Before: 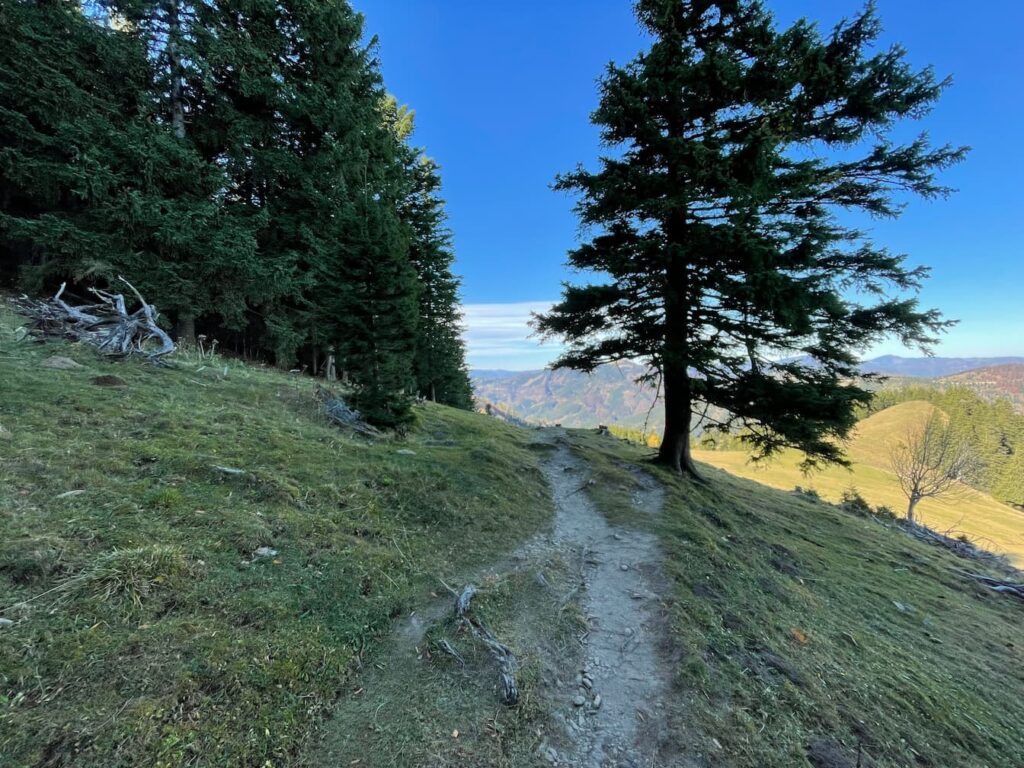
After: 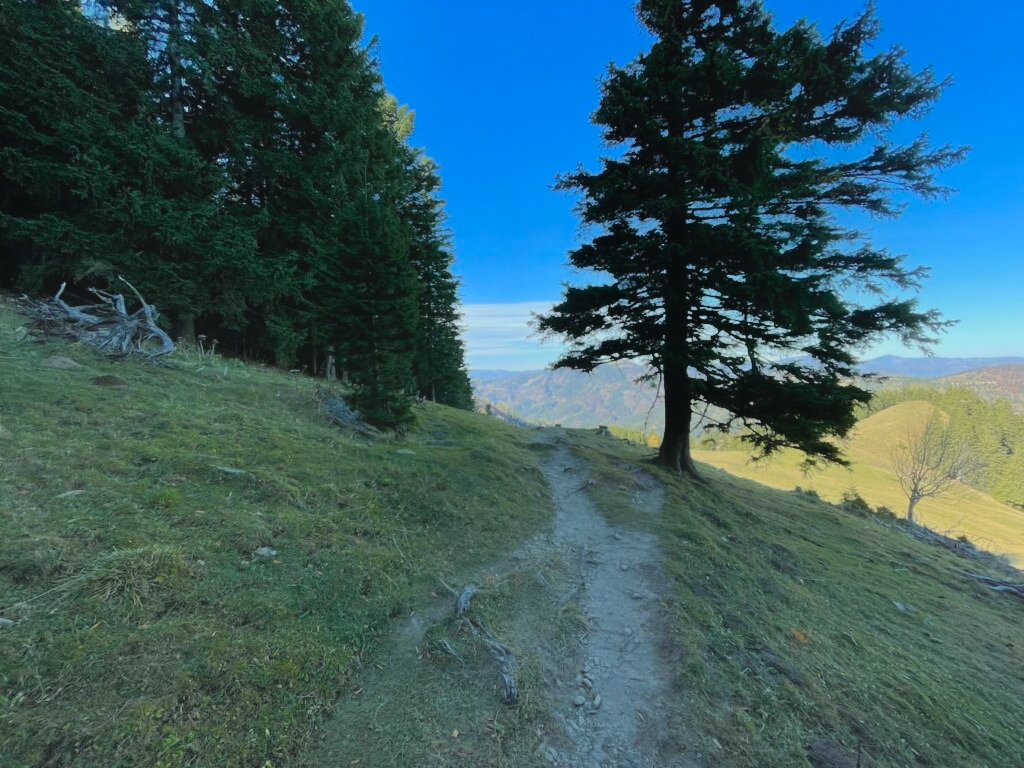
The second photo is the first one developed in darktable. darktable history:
color calibration: output R [1.003, 0.027, -0.041, 0], output G [-0.018, 1.043, -0.038, 0], output B [0.071, -0.086, 1.017, 0], illuminant as shot in camera, x 0.359, y 0.362, temperature 4570.54 K
contrast equalizer: octaves 7, y [[0.6 ×6], [0.55 ×6], [0 ×6], [0 ×6], [0 ×6]], mix -1
